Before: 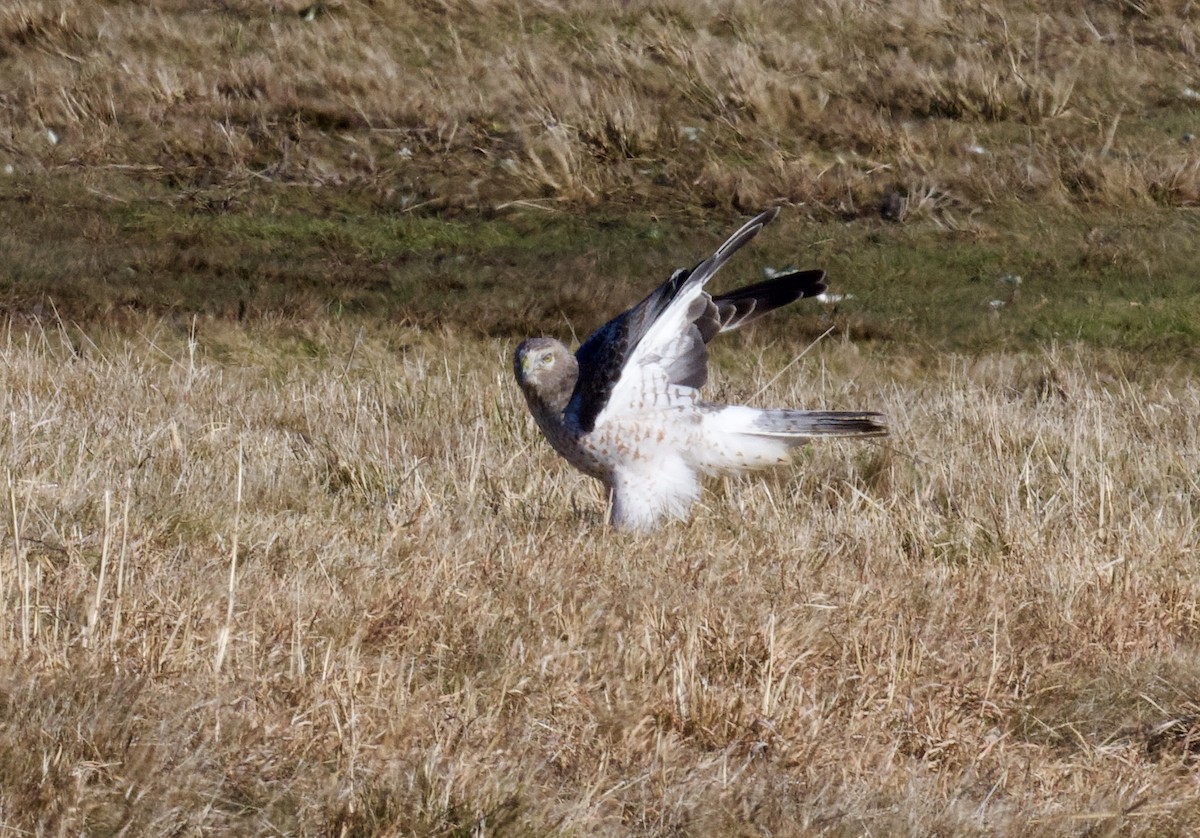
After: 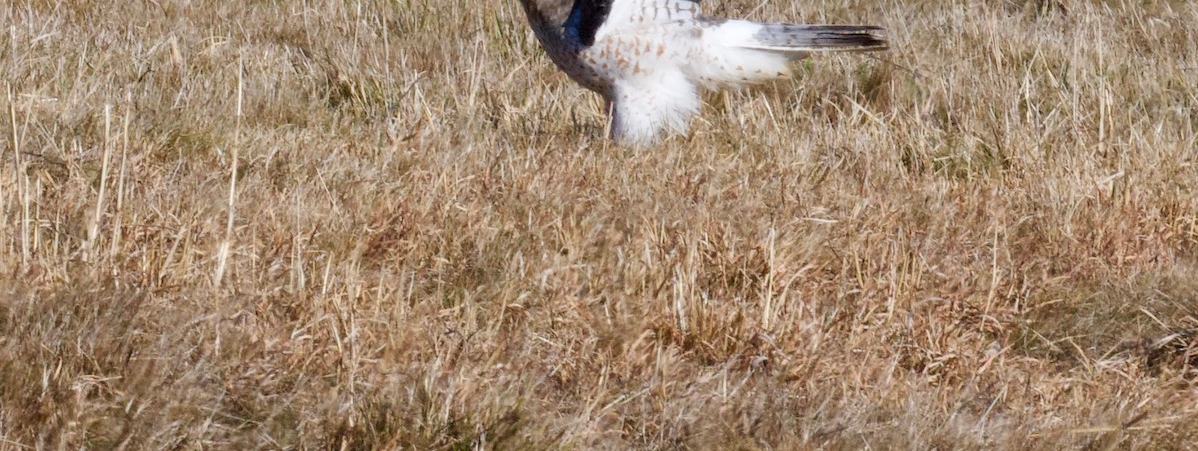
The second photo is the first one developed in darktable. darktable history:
crop and rotate: top 46.172%, right 0.102%
